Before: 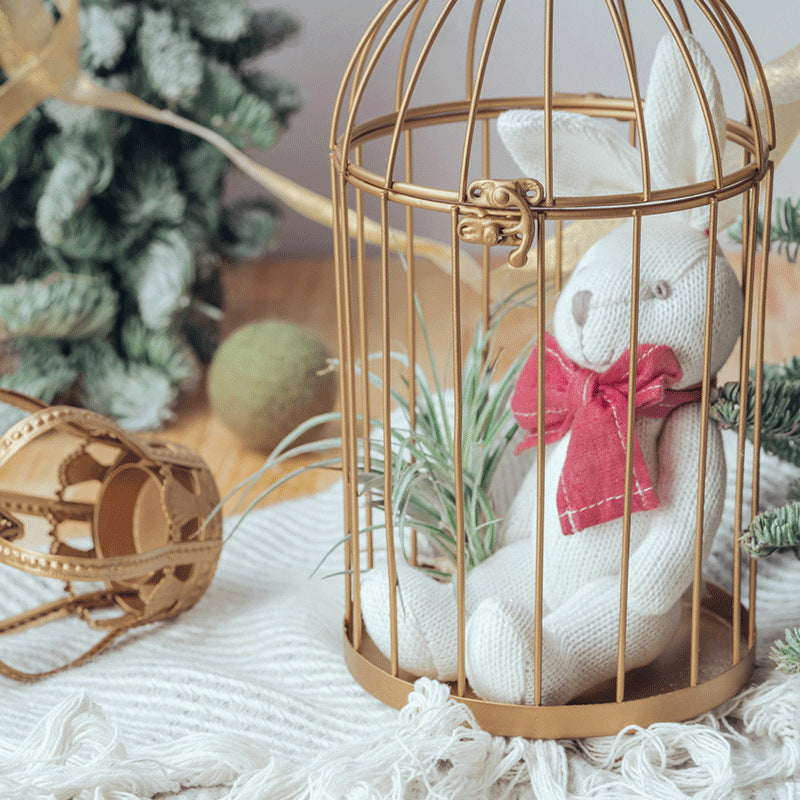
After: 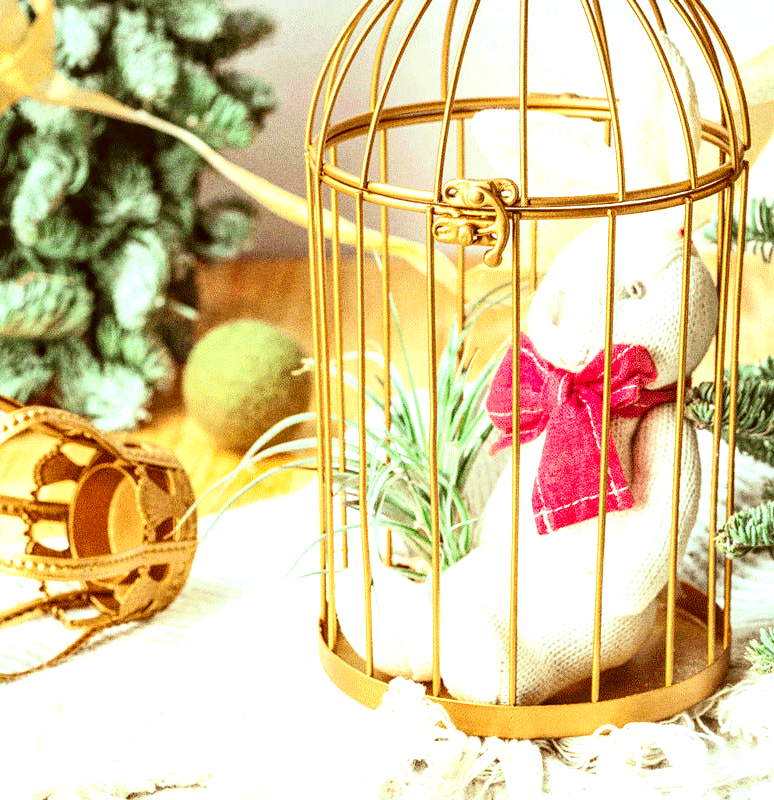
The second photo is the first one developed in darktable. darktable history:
tone equalizer: -8 EV 0.001 EV, -7 EV -0.004 EV, -6 EV 0.009 EV, -5 EV 0.032 EV, -4 EV 0.276 EV, -3 EV 0.644 EV, -2 EV 0.584 EV, -1 EV 0.187 EV, +0 EV 0.024 EV
color correction: highlights a* -5.3, highlights b* 9.8, shadows a* 9.8, shadows b* 24.26
grain: coarseness 0.09 ISO, strength 40%
contrast brightness saturation: contrast 0.22, brightness -0.19, saturation 0.24
color contrast: green-magenta contrast 1.2, blue-yellow contrast 1.2
local contrast: on, module defaults
crop and rotate: left 3.238%
exposure: black level correction 0, exposure 1.1 EV, compensate exposure bias true, compensate highlight preservation false
